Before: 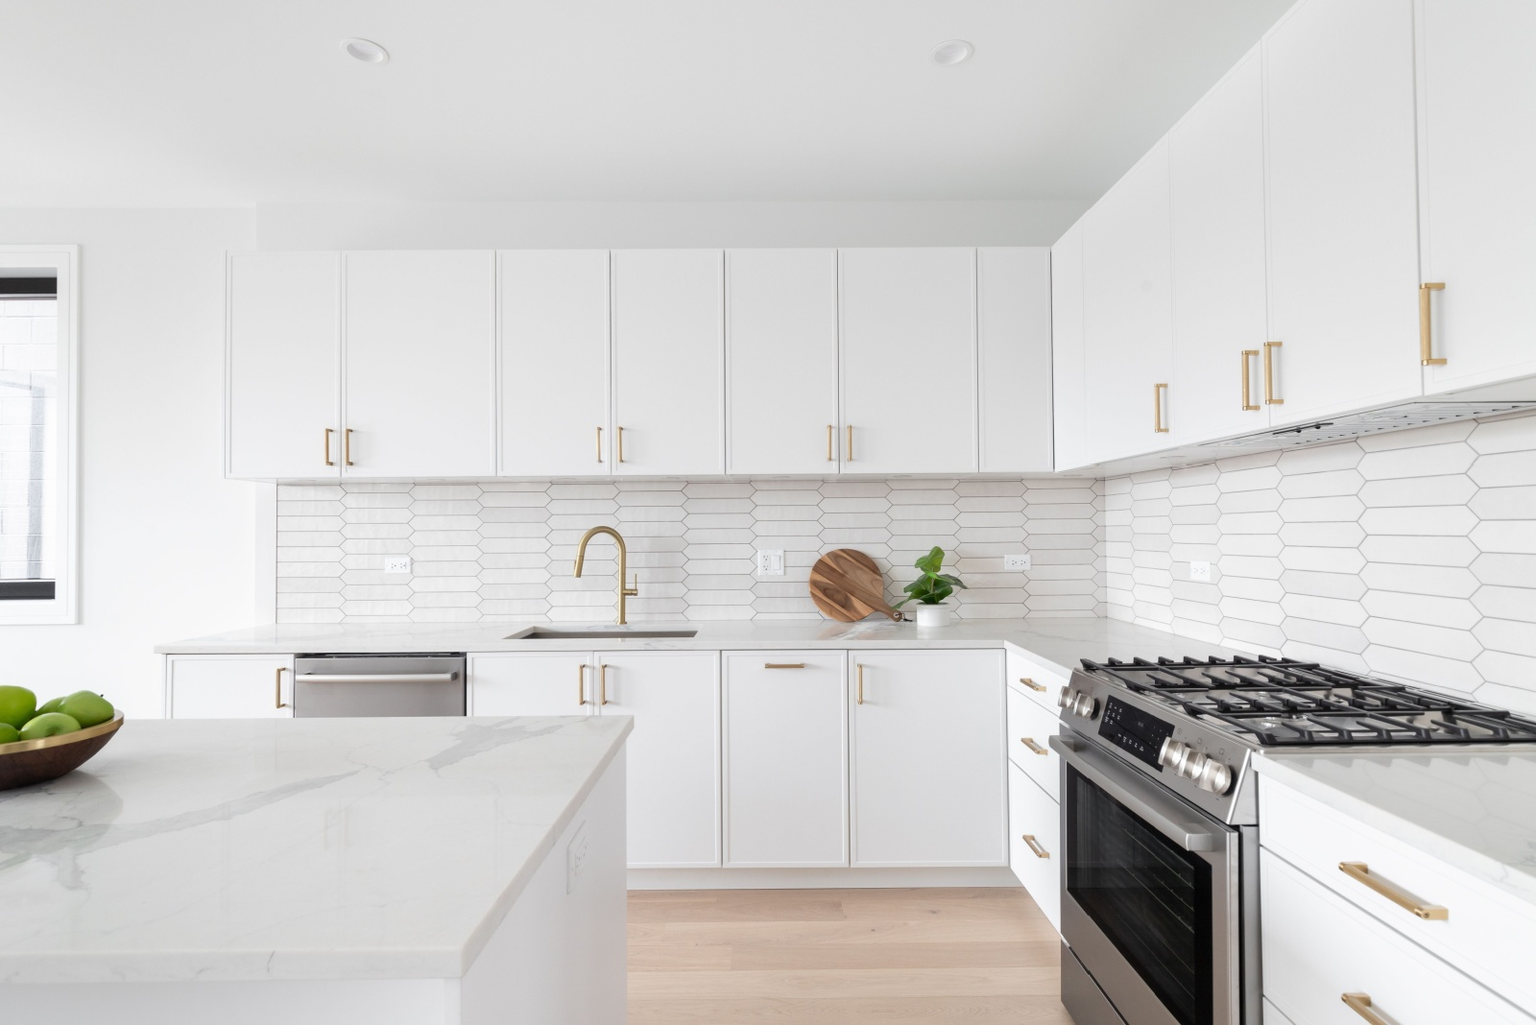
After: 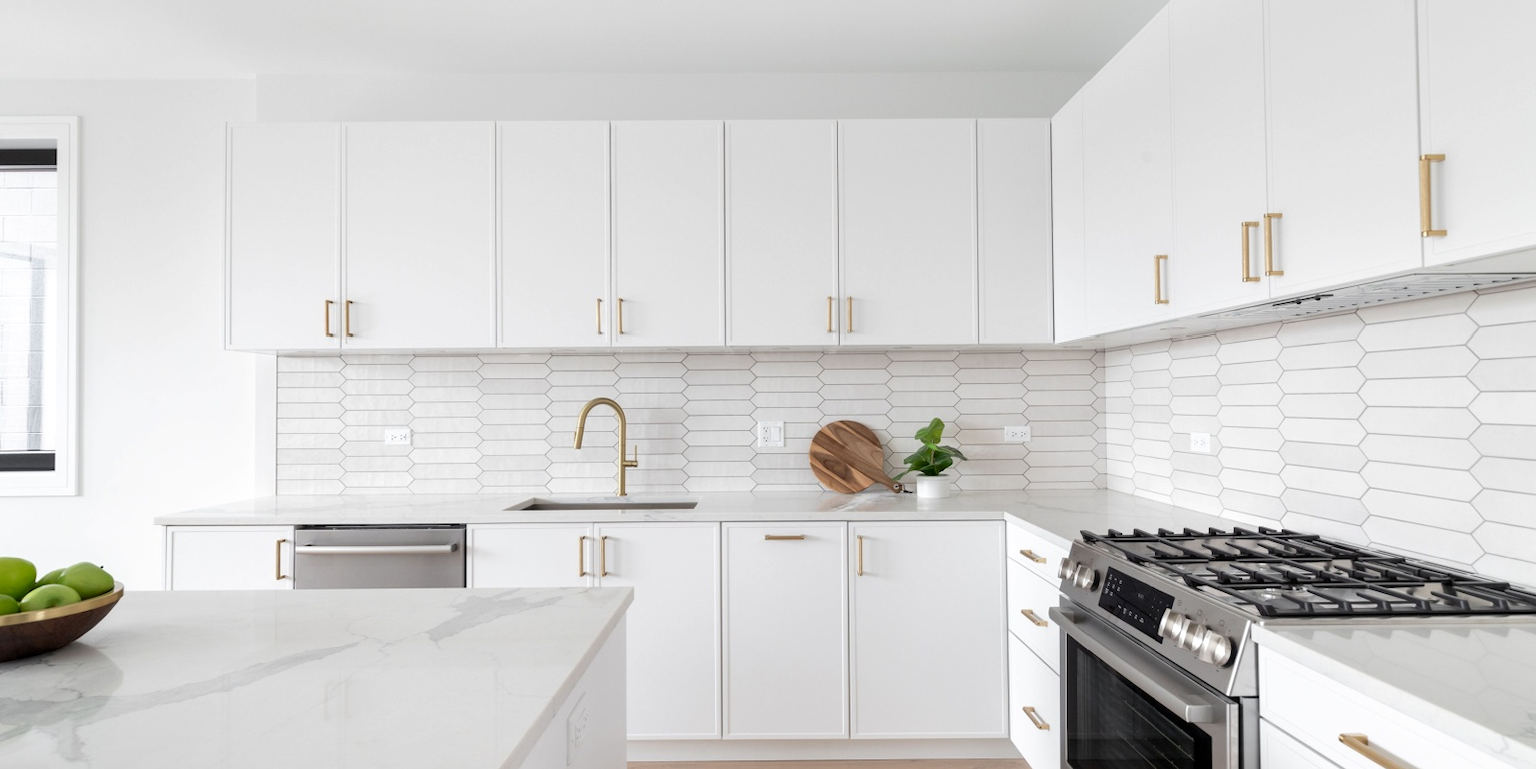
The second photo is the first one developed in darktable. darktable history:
local contrast: highlights 102%, shadows 103%, detail 119%, midtone range 0.2
crop and rotate: top 12.602%, bottom 12.22%
